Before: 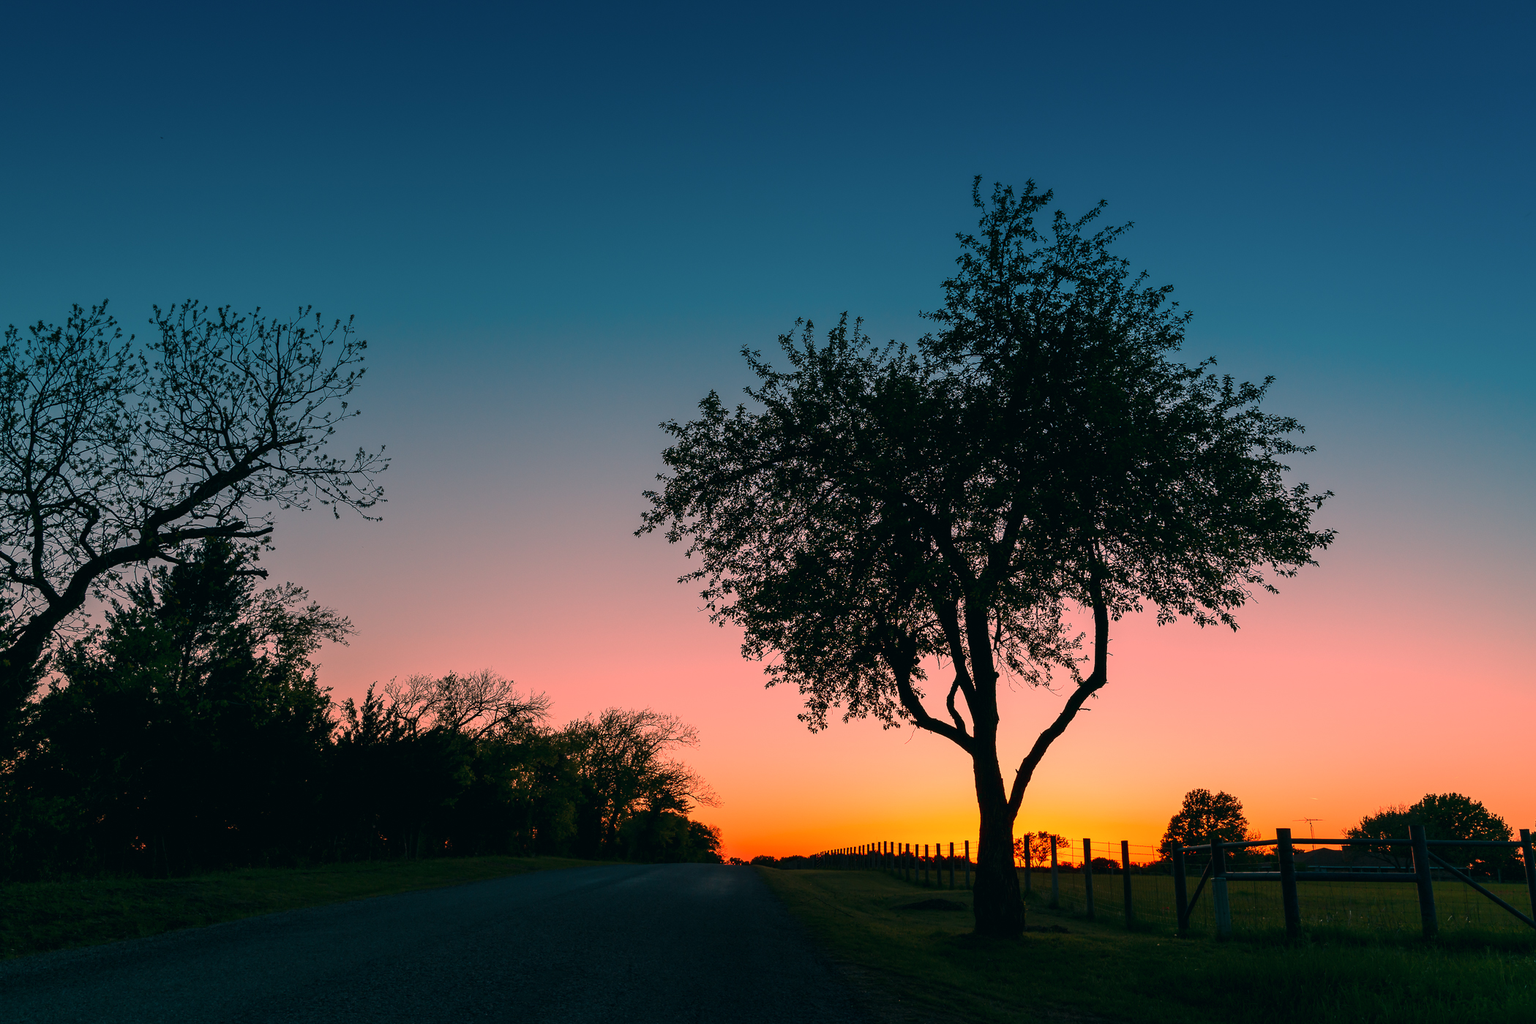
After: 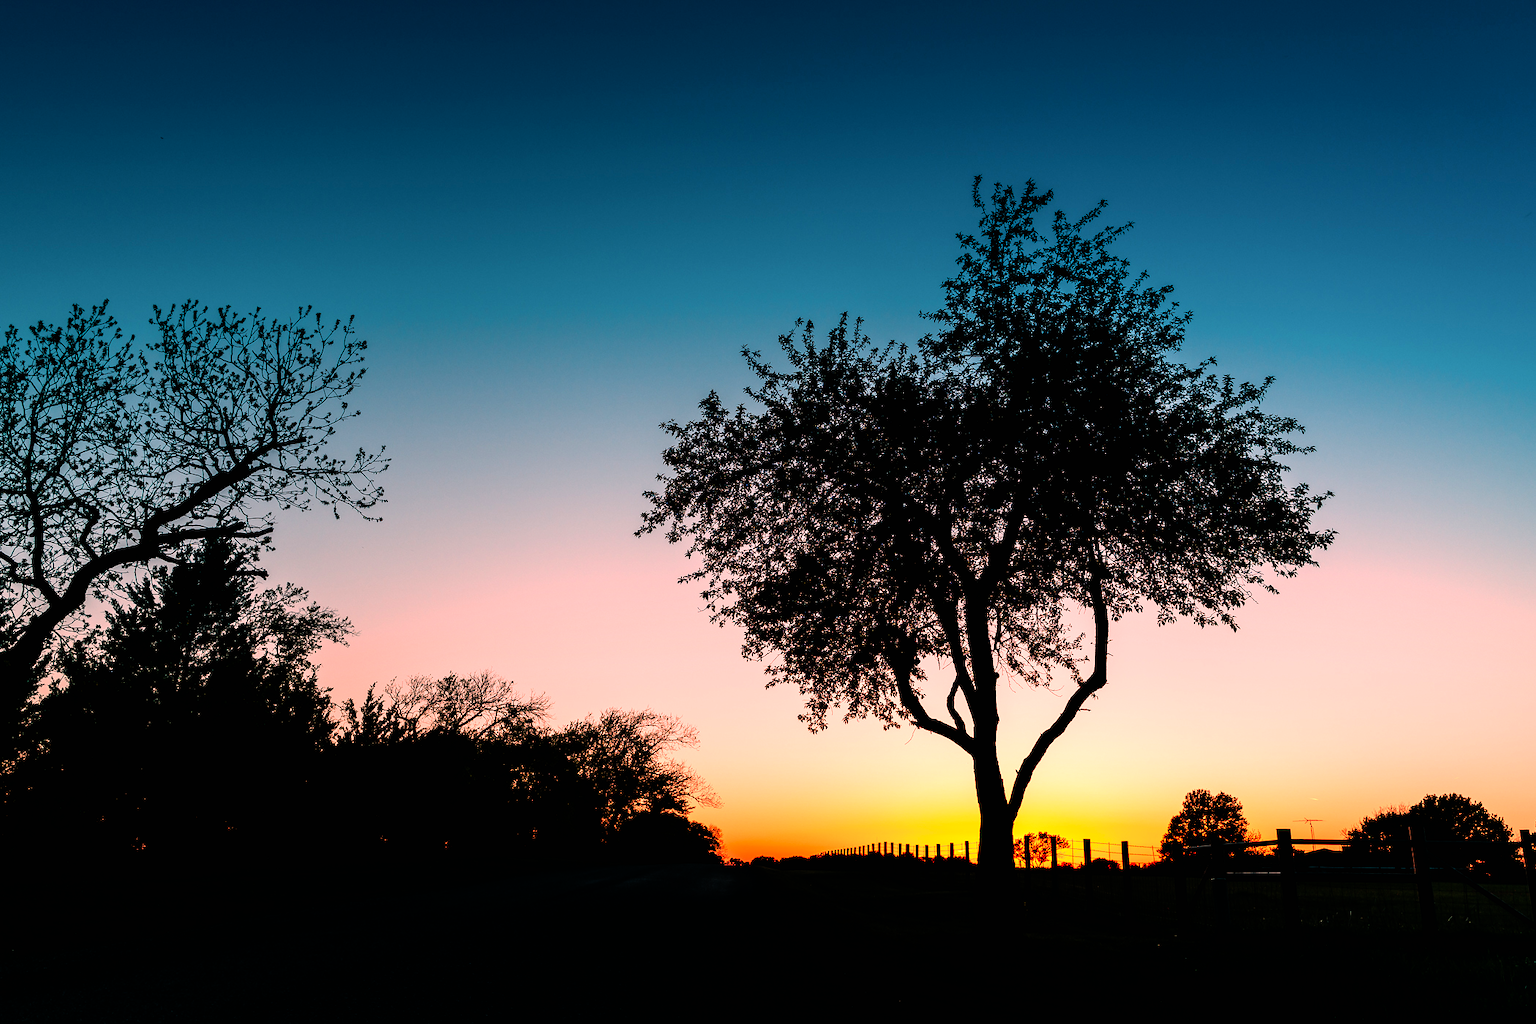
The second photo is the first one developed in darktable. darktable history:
filmic rgb: black relative exposure -5 EV, hardness 2.88, contrast 1.4, highlights saturation mix -30%
levels: levels [0, 0.394, 0.787]
